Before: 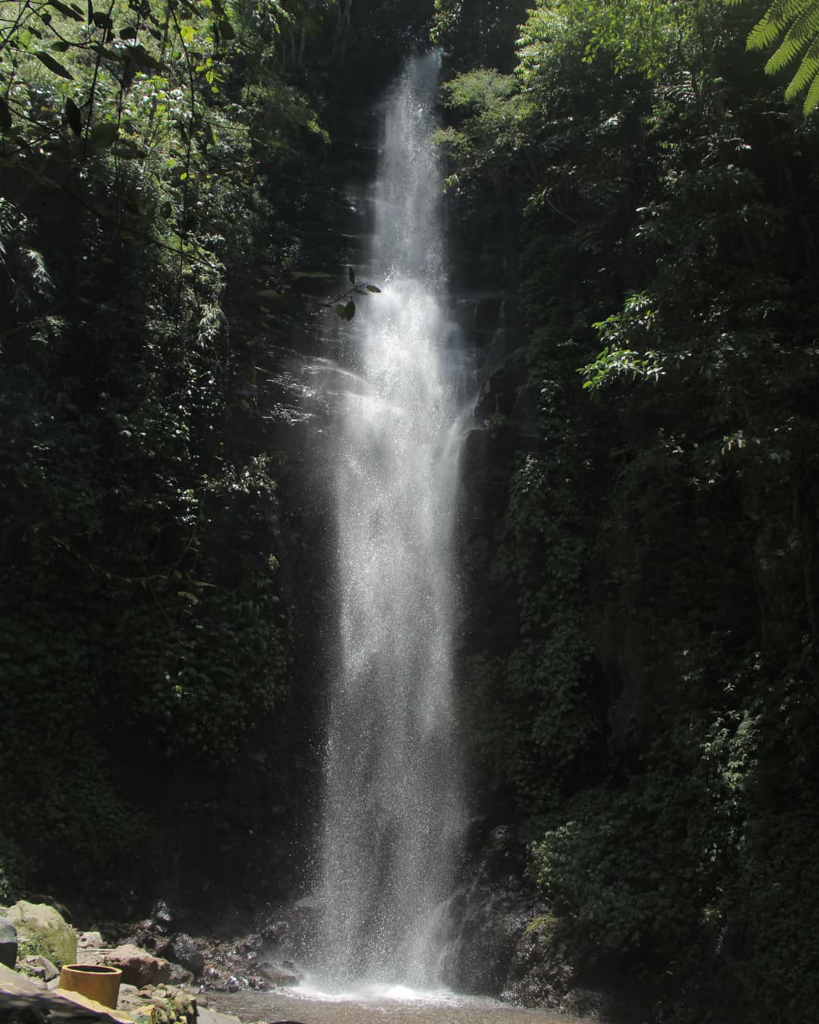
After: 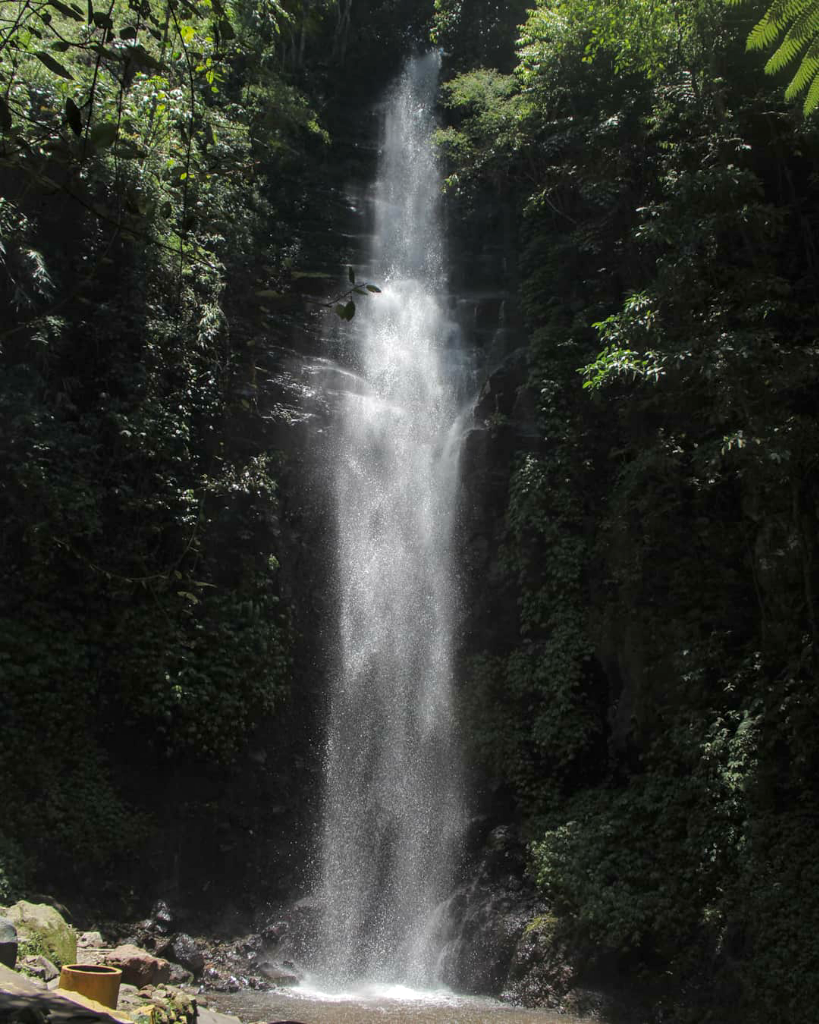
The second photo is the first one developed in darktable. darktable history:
local contrast: on, module defaults
contrast brightness saturation: contrast 0.035, saturation 0.152
